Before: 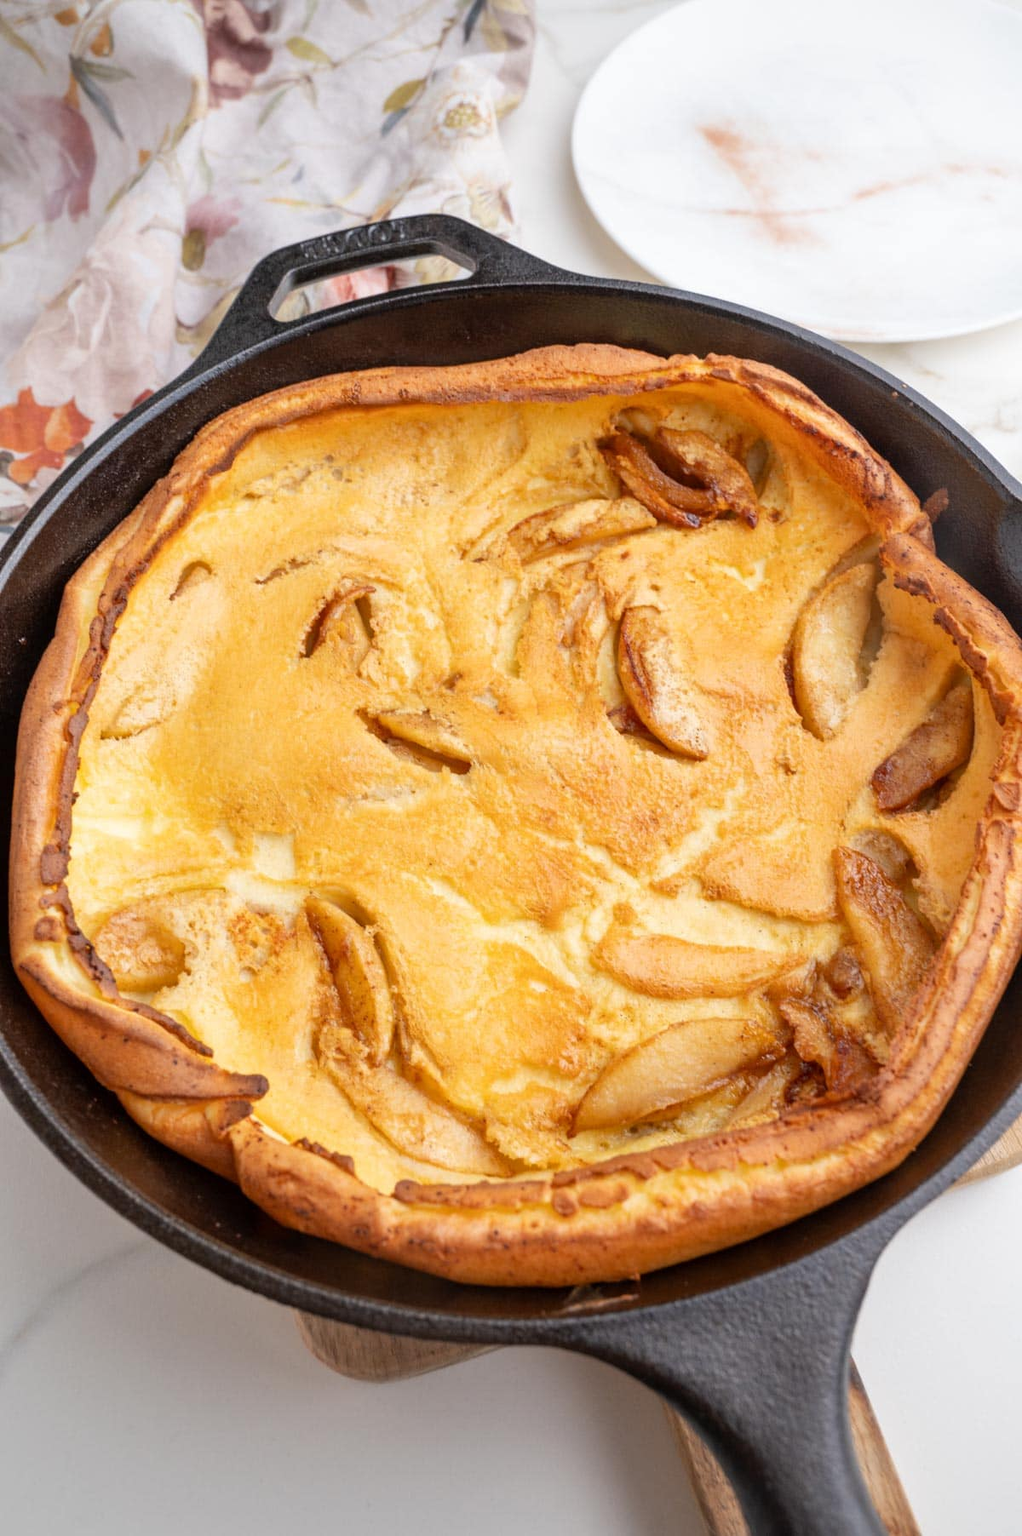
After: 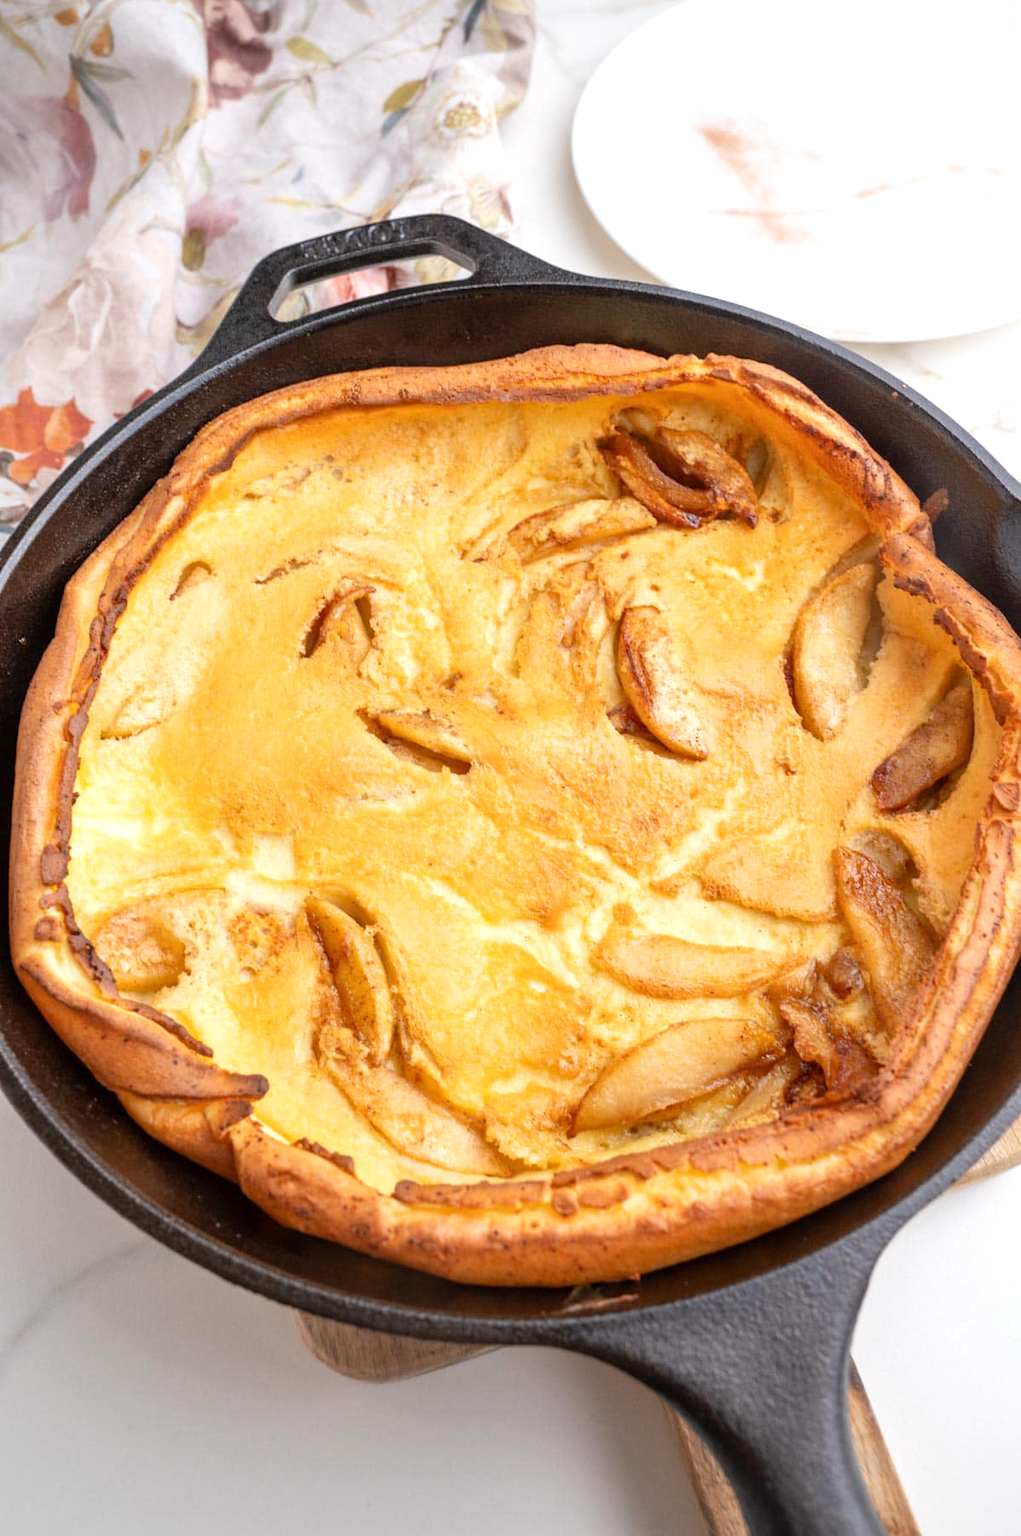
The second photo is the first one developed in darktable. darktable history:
exposure: exposure 0.268 EV, compensate highlight preservation false
